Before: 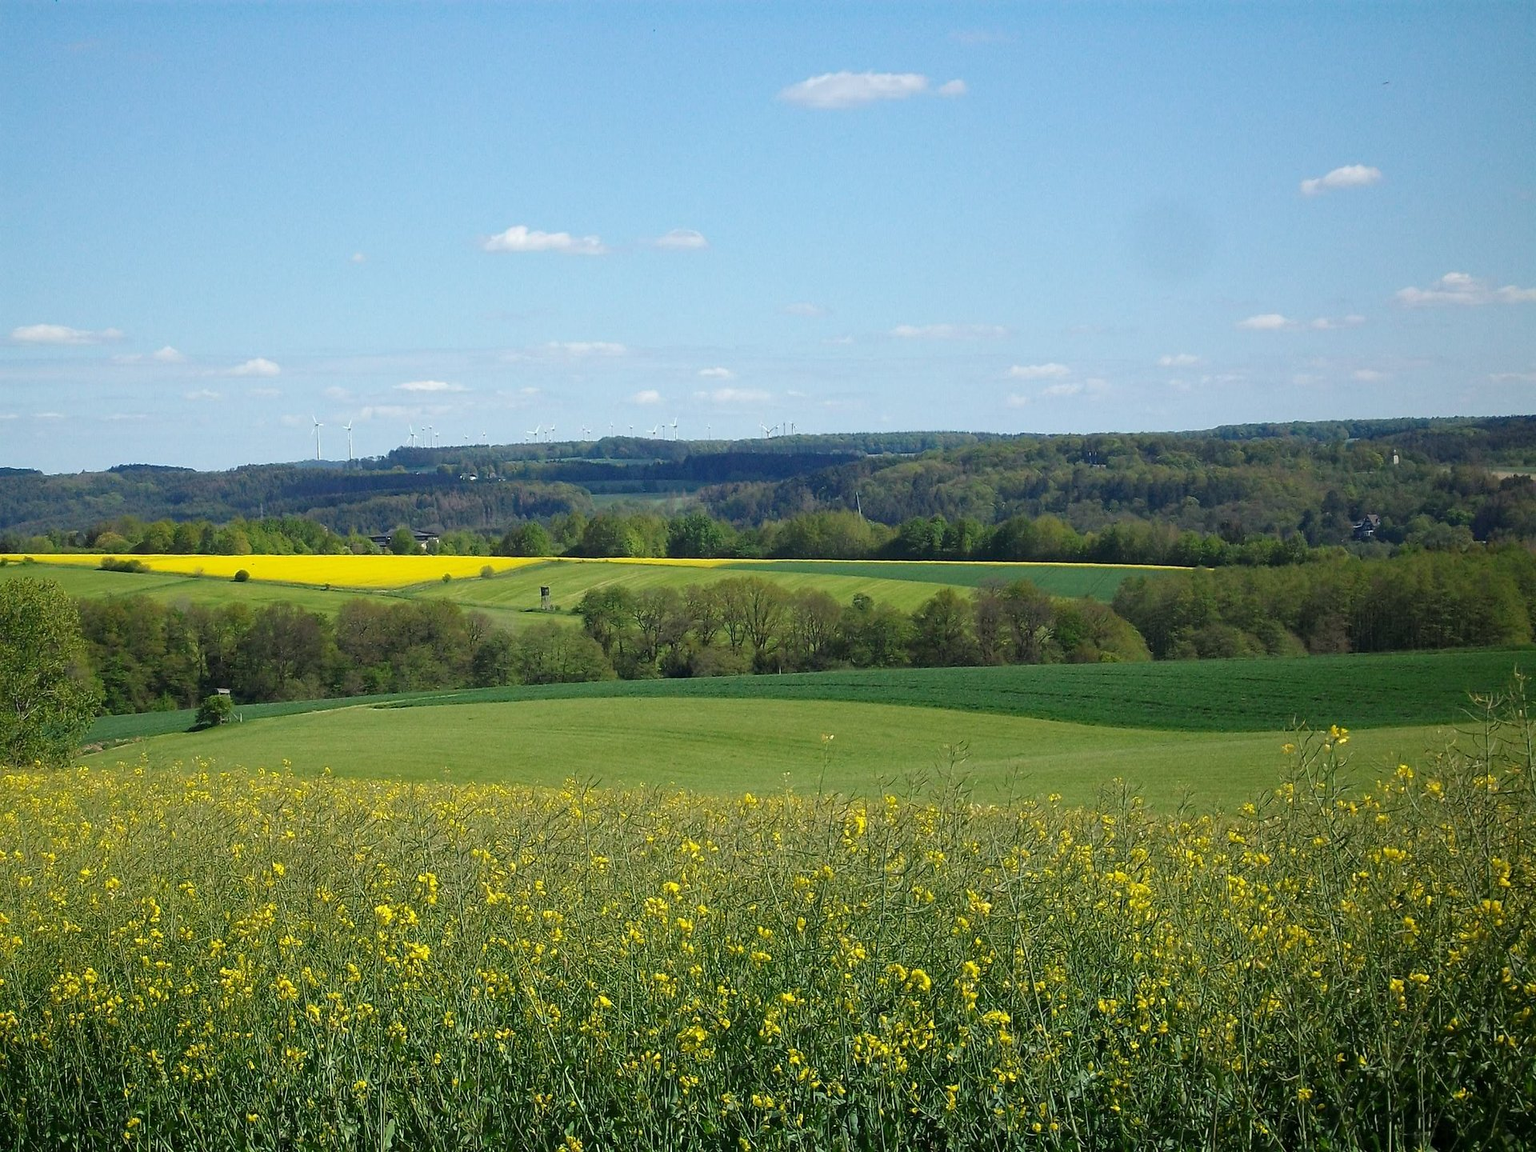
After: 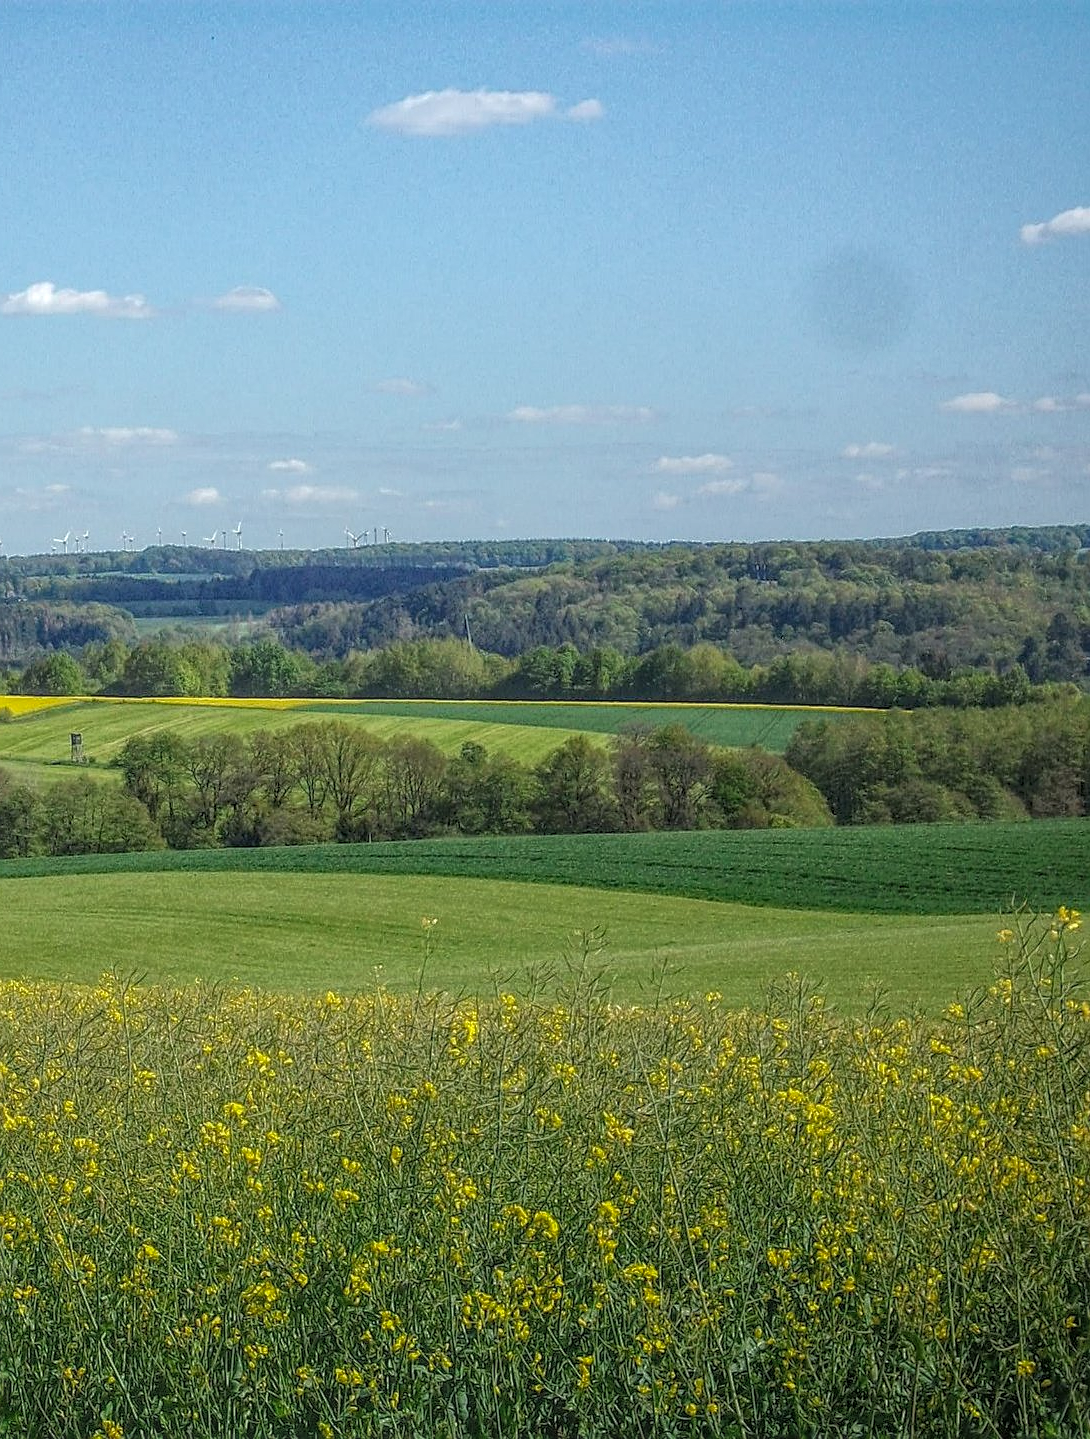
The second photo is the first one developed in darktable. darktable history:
sharpen: amount 0.461
local contrast: highlights 20%, shadows 27%, detail 200%, midtone range 0.2
crop: left 31.546%, top 0%, right 11.659%
